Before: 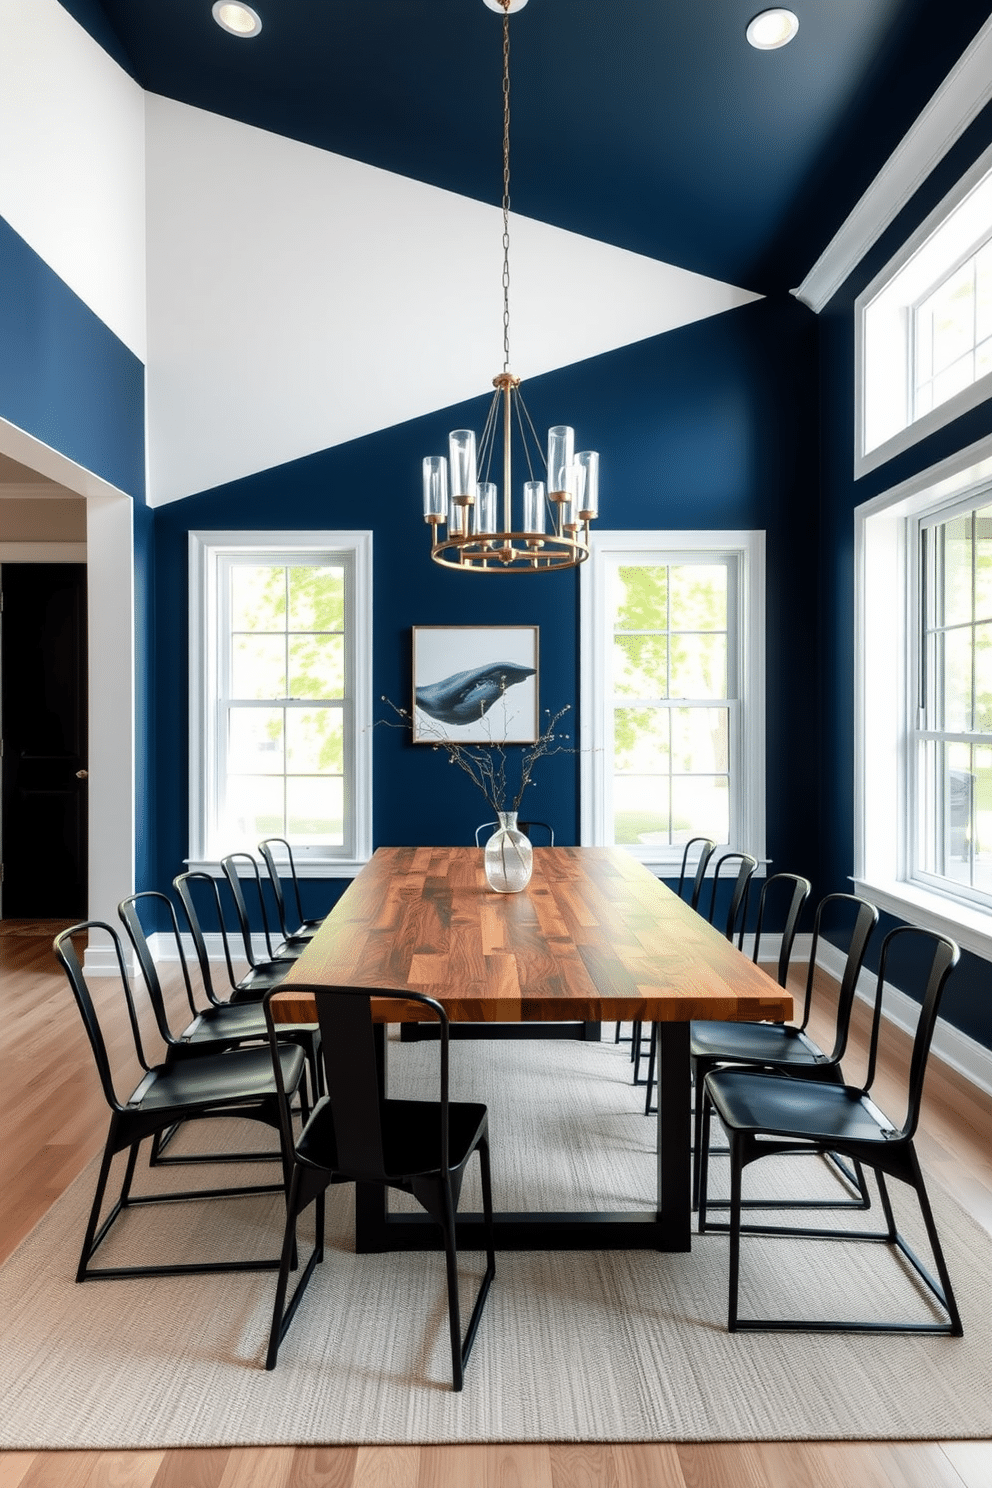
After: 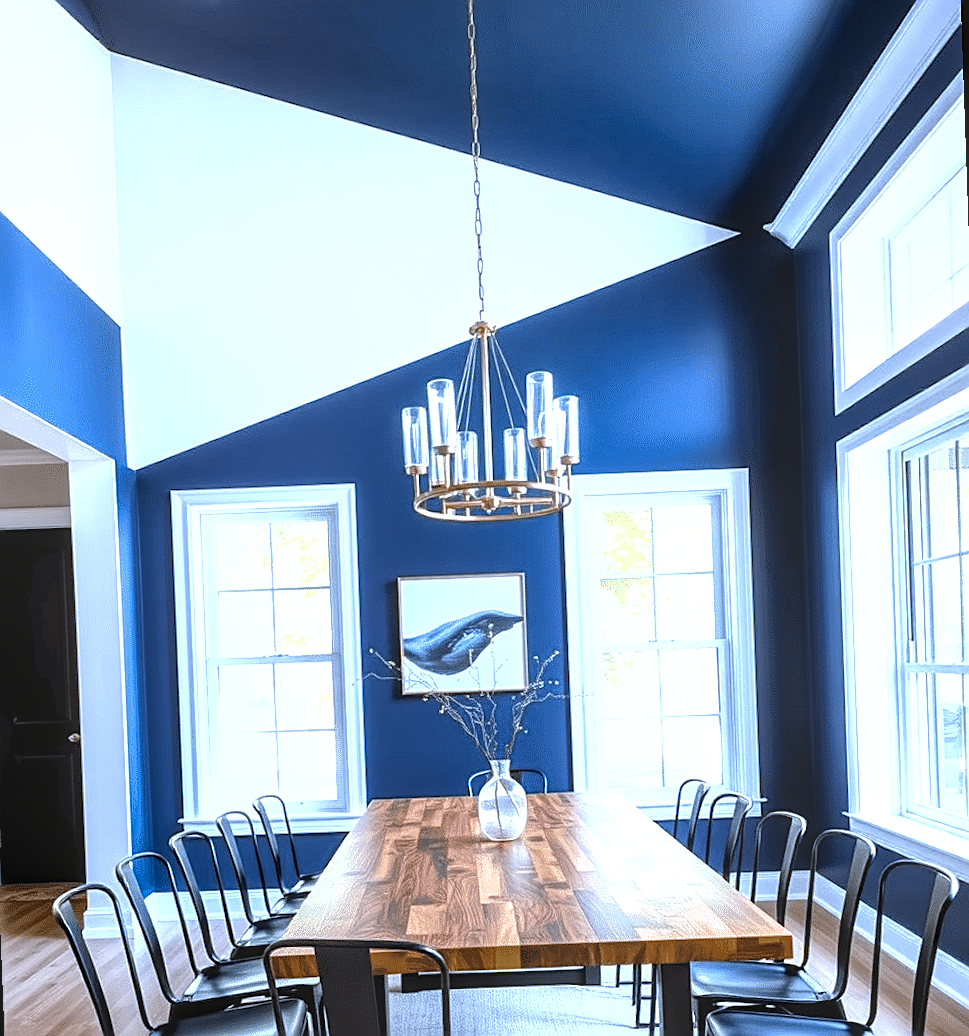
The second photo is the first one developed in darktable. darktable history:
crop: bottom 24.967%
white balance: red 0.871, blue 1.249
exposure: exposure 0.781 EV, compensate highlight preservation false
color contrast: green-magenta contrast 0.8, blue-yellow contrast 1.1, unbound 0
contrast equalizer: octaves 7, y [[0.6 ×6], [0.55 ×6], [0 ×6], [0 ×6], [0 ×6]], mix 0.15
local contrast: highlights 74%, shadows 55%, detail 176%, midtone range 0.207
rotate and perspective: rotation -2.12°, lens shift (vertical) 0.009, lens shift (horizontal) -0.008, automatic cropping original format, crop left 0.036, crop right 0.964, crop top 0.05, crop bottom 0.959
sharpen: on, module defaults
